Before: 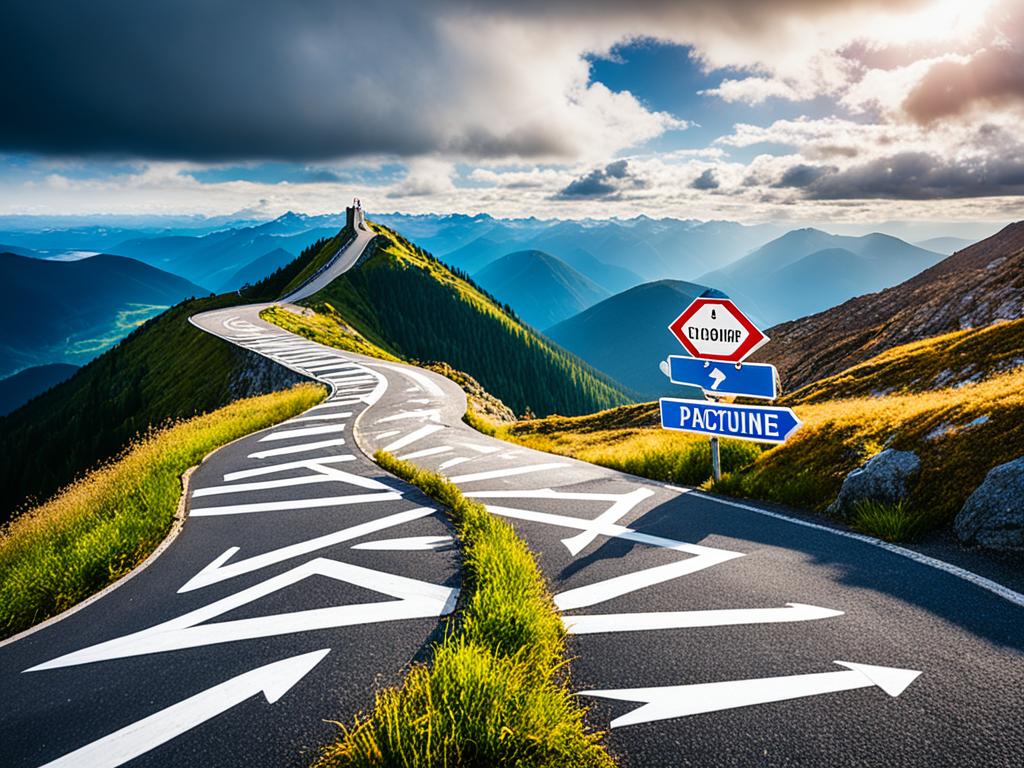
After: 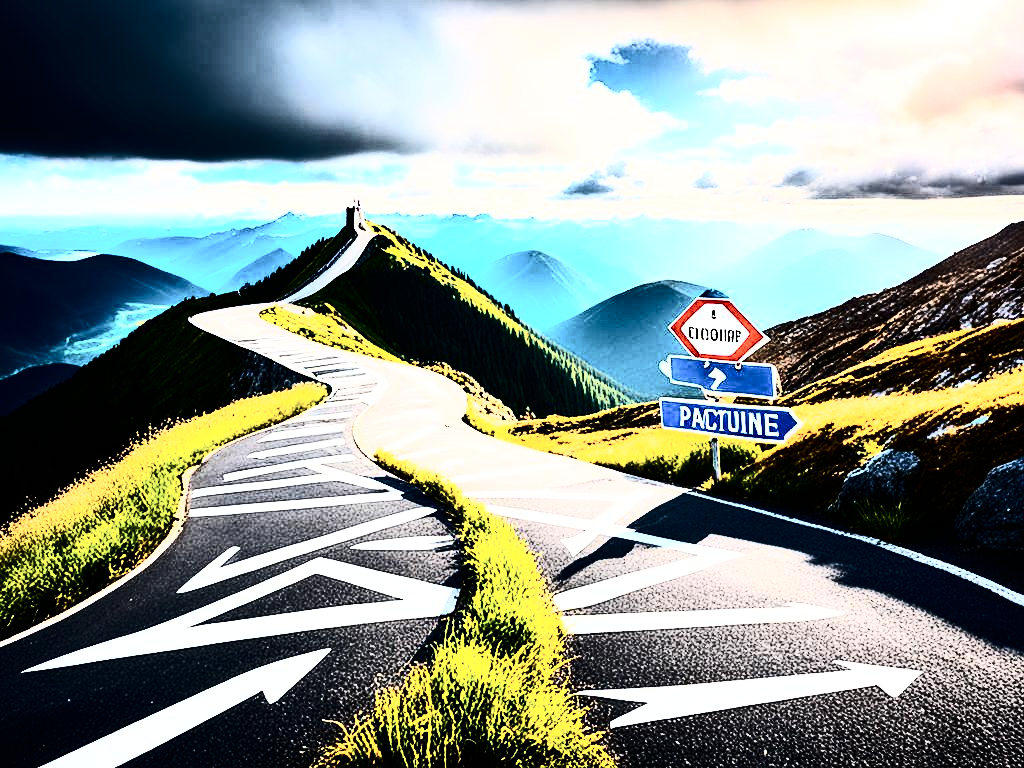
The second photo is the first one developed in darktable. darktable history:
rgb curve: curves: ch0 [(0, 0) (0.21, 0.15) (0.24, 0.21) (0.5, 0.75) (0.75, 0.96) (0.89, 0.99) (1, 1)]; ch1 [(0, 0.02) (0.21, 0.13) (0.25, 0.2) (0.5, 0.67) (0.75, 0.9) (0.89, 0.97) (1, 1)]; ch2 [(0, 0.02) (0.21, 0.13) (0.25, 0.2) (0.5, 0.67) (0.75, 0.9) (0.89, 0.97) (1, 1)], compensate middle gray true
contrast brightness saturation: contrast 0.5, saturation -0.1
